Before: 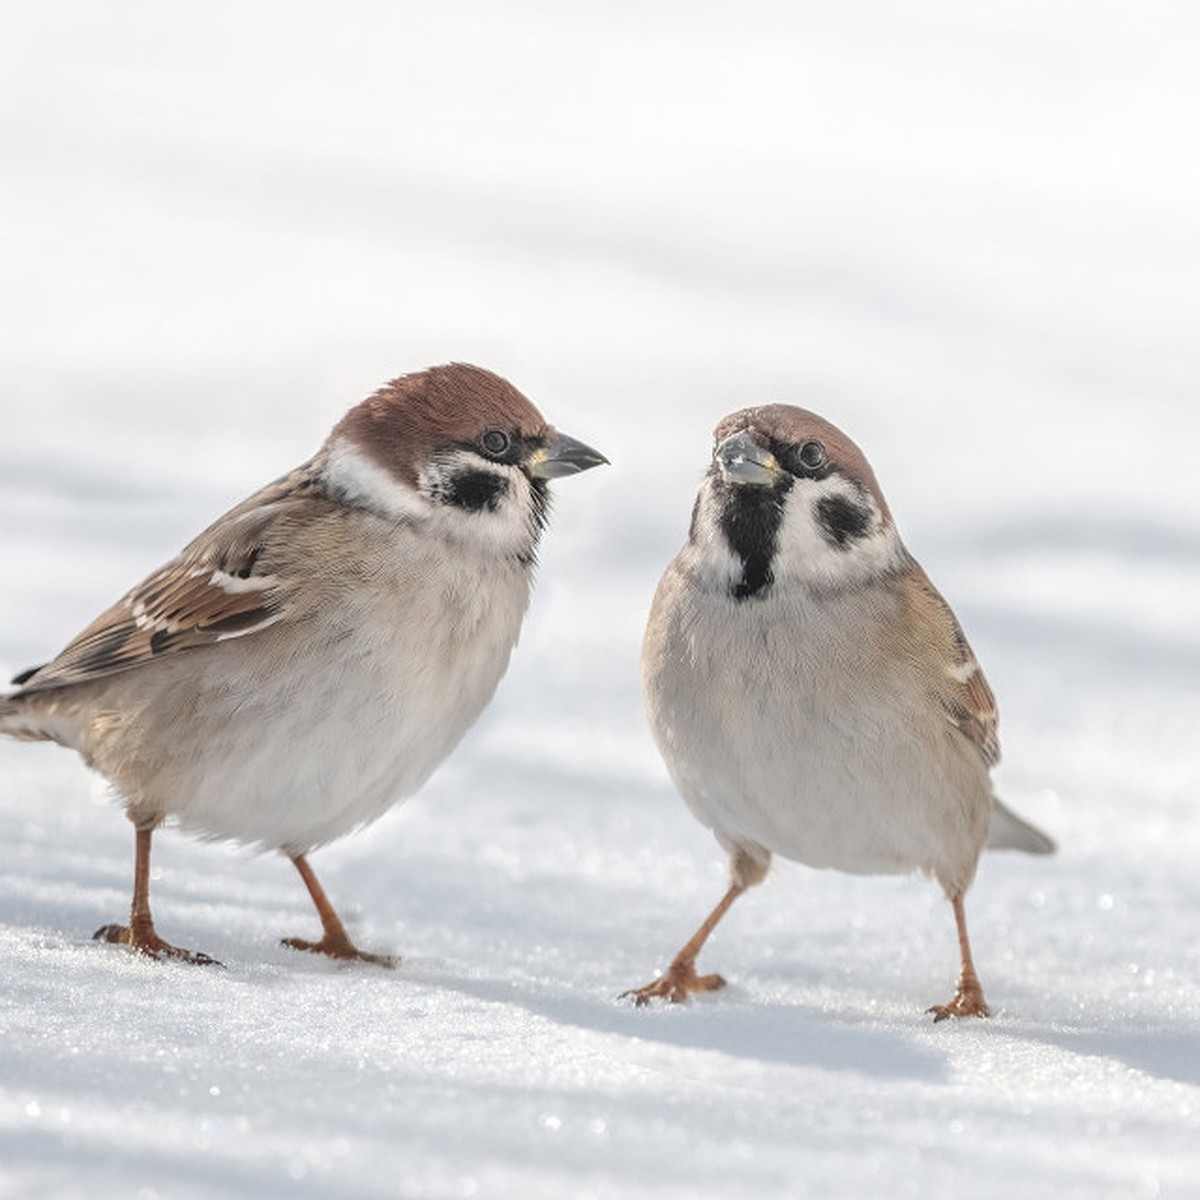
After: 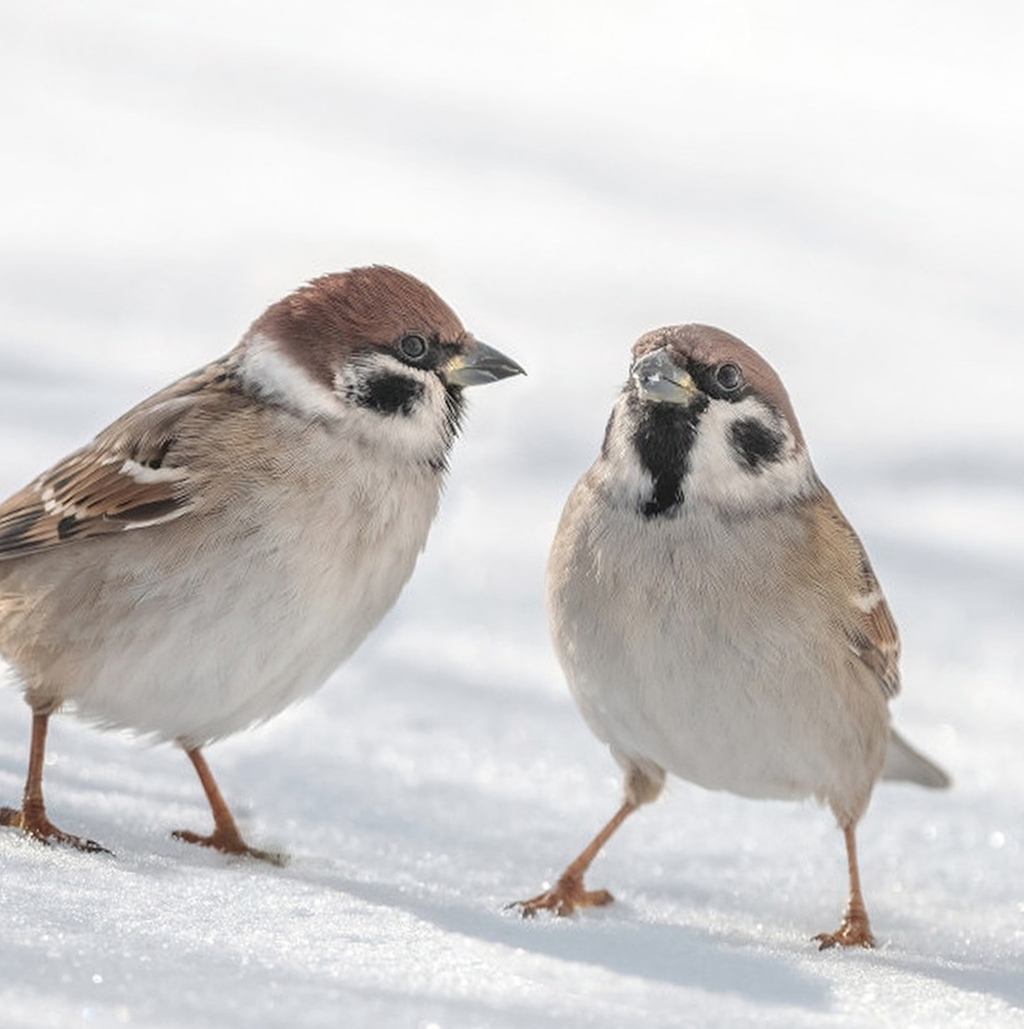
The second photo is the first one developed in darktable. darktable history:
crop and rotate: angle -3.16°, left 5.373%, top 5.223%, right 4.659%, bottom 4.412%
